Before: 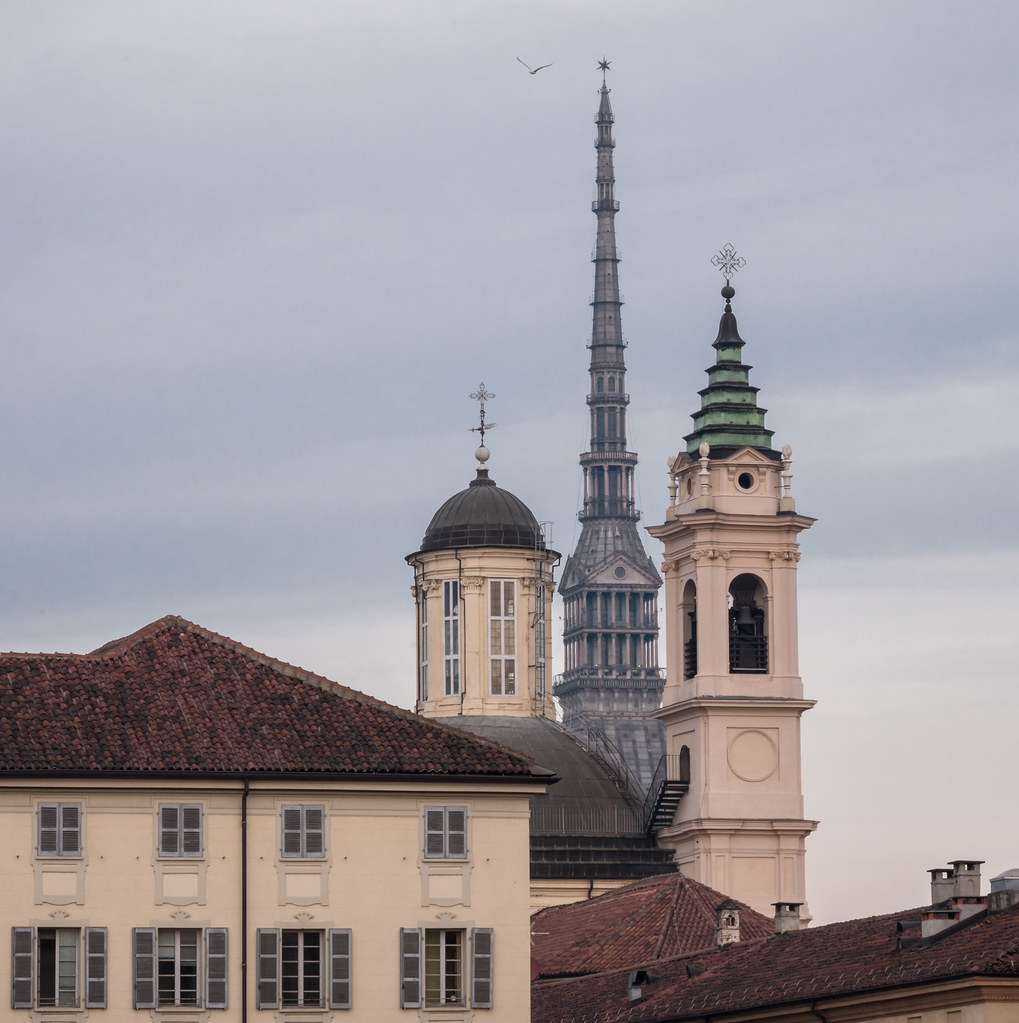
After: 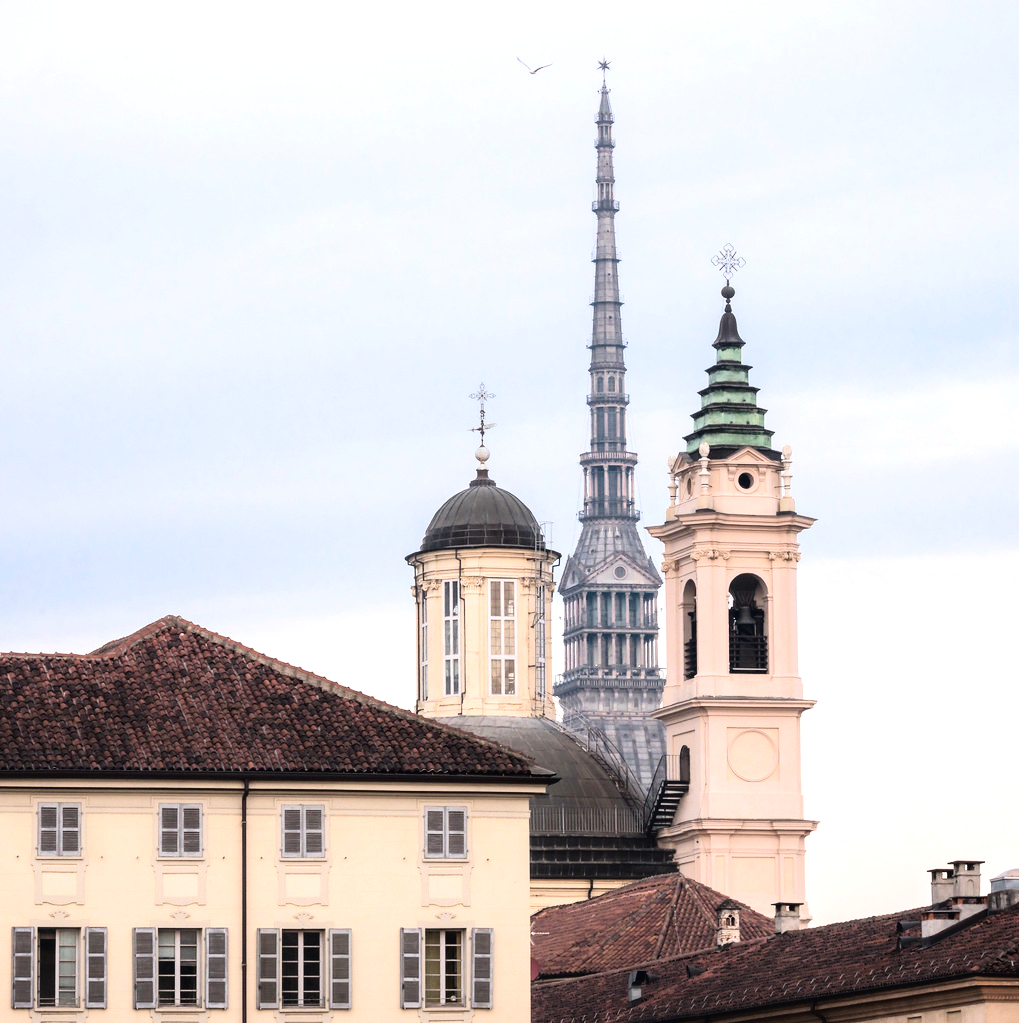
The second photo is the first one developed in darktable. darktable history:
tone curve: curves: ch0 [(0, 0.013) (0.104, 0.103) (0.258, 0.267) (0.448, 0.487) (0.709, 0.794) (0.895, 0.915) (0.994, 0.971)]; ch1 [(0, 0) (0.335, 0.298) (0.446, 0.413) (0.488, 0.484) (0.515, 0.508) (0.584, 0.623) (0.635, 0.661) (1, 1)]; ch2 [(0, 0) (0.314, 0.306) (0.436, 0.447) (0.502, 0.503) (0.538, 0.541) (0.568, 0.603) (0.641, 0.635) (0.717, 0.701) (1, 1)], color space Lab, linked channels, preserve colors none
color correction: highlights b* 0.042, saturation 0.994
tone equalizer: -8 EV -1.04 EV, -7 EV -0.972 EV, -6 EV -0.834 EV, -5 EV -0.579 EV, -3 EV 0.545 EV, -2 EV 0.894 EV, -1 EV 0.99 EV, +0 EV 1.06 EV
